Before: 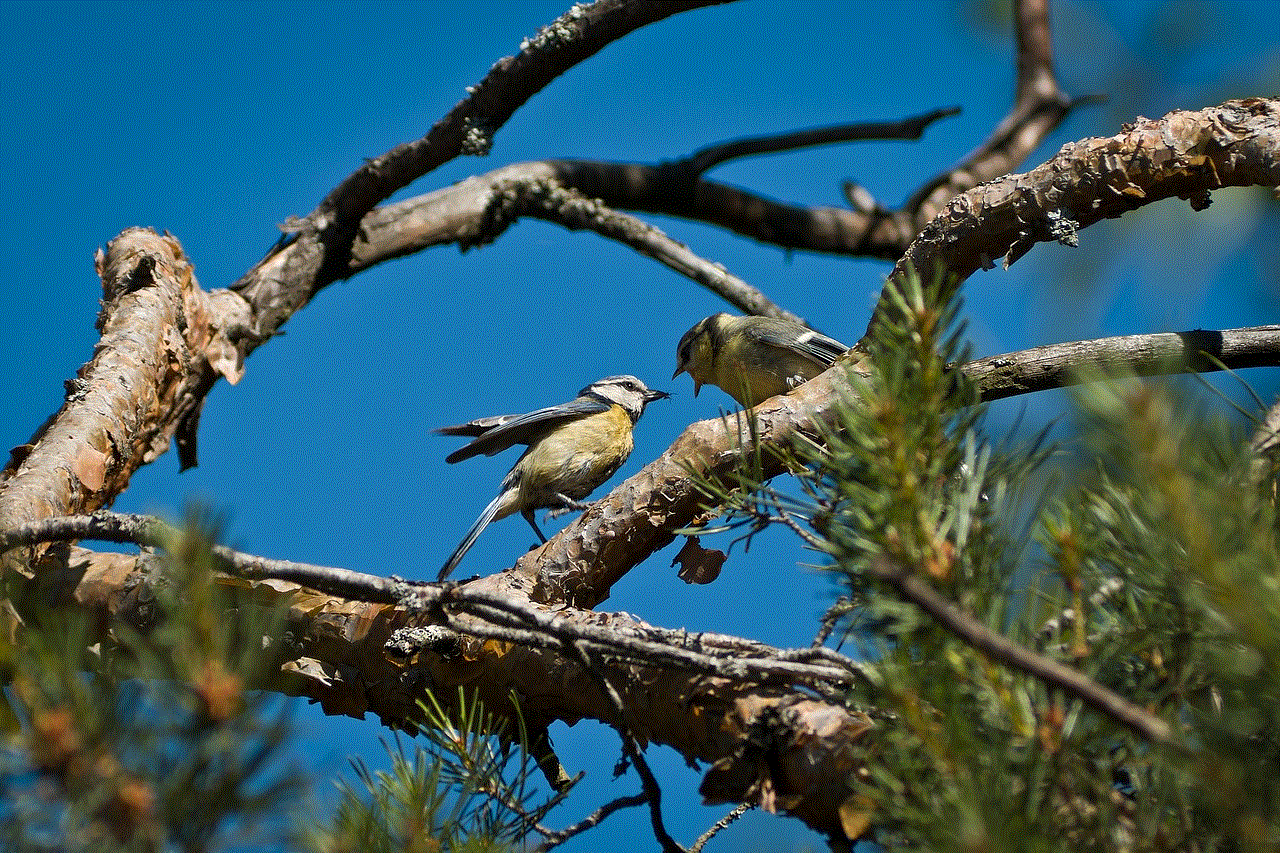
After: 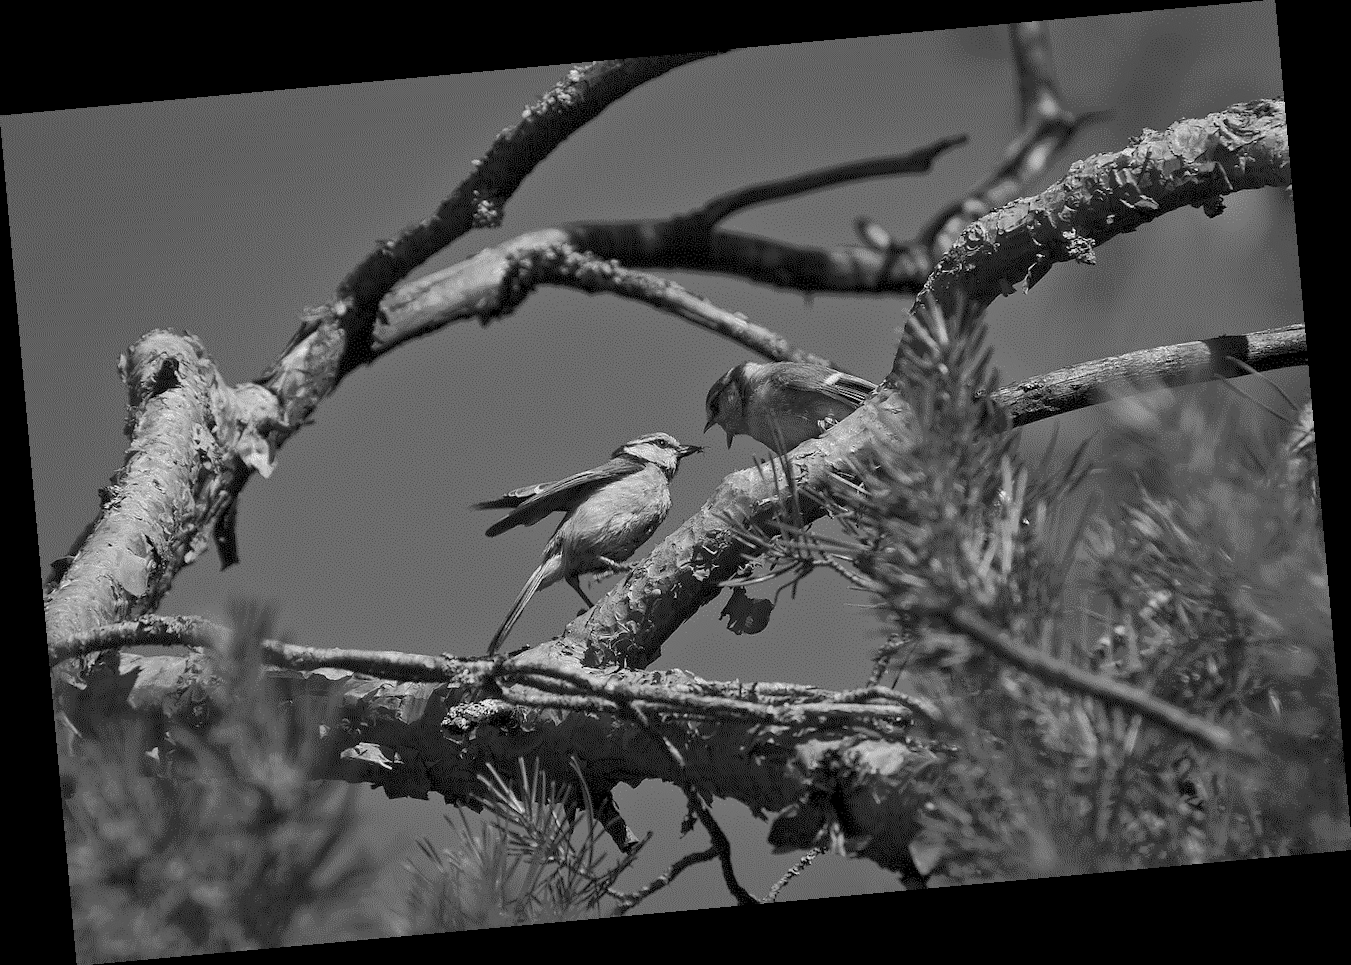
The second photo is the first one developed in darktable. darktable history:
shadows and highlights: on, module defaults
monochrome: a -71.75, b 75.82
rotate and perspective: rotation -5.2°, automatic cropping off
